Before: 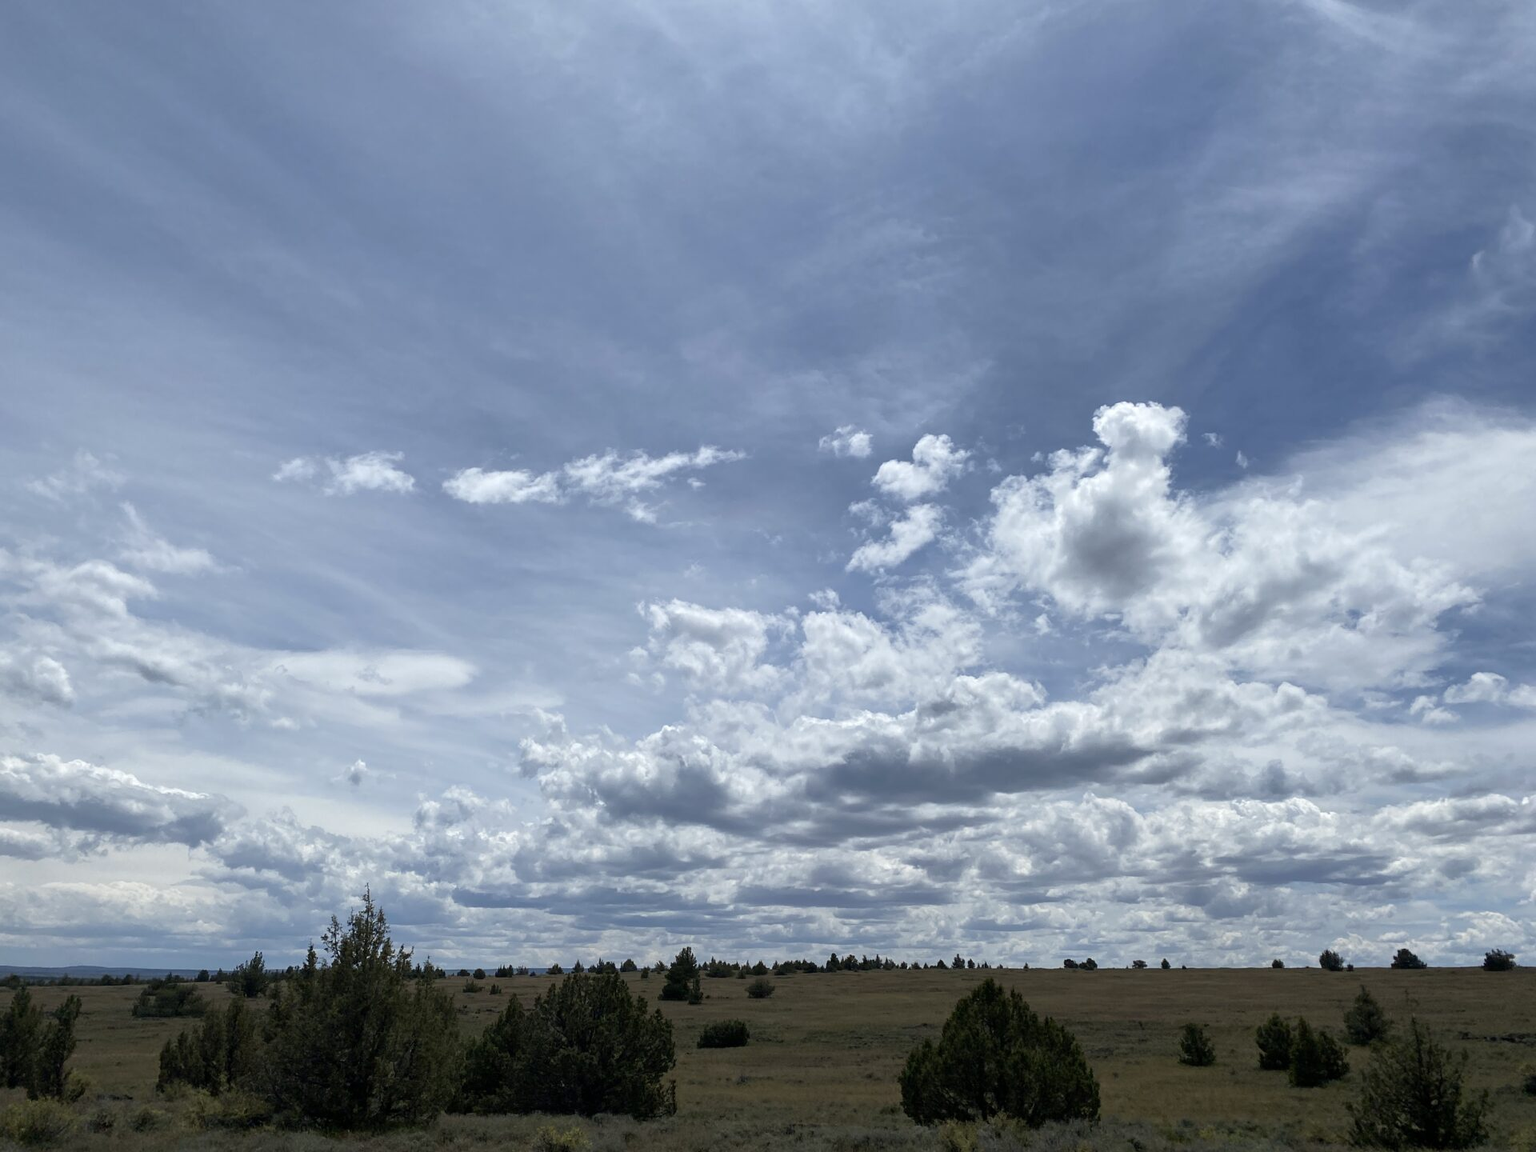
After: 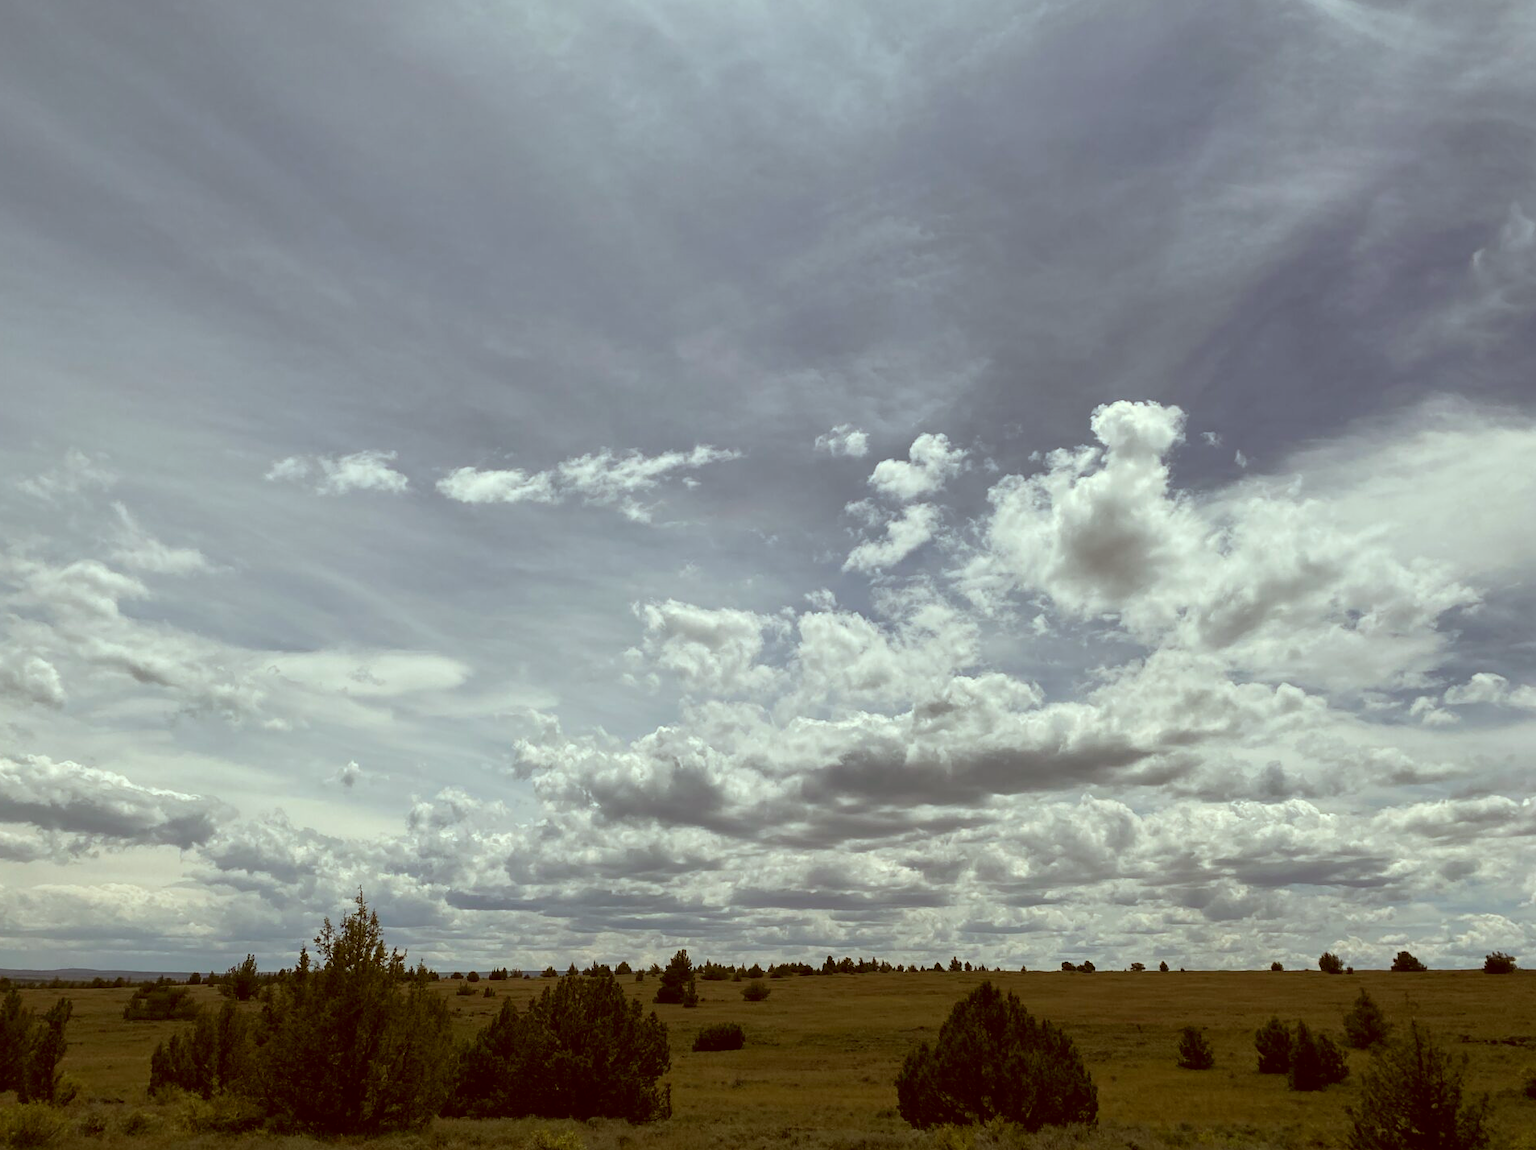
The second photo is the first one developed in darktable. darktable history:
crop and rotate: left 0.644%, top 0.382%, bottom 0.409%
color correction: highlights a* -6.23, highlights b* 9.38, shadows a* 10.72, shadows b* 24.01
